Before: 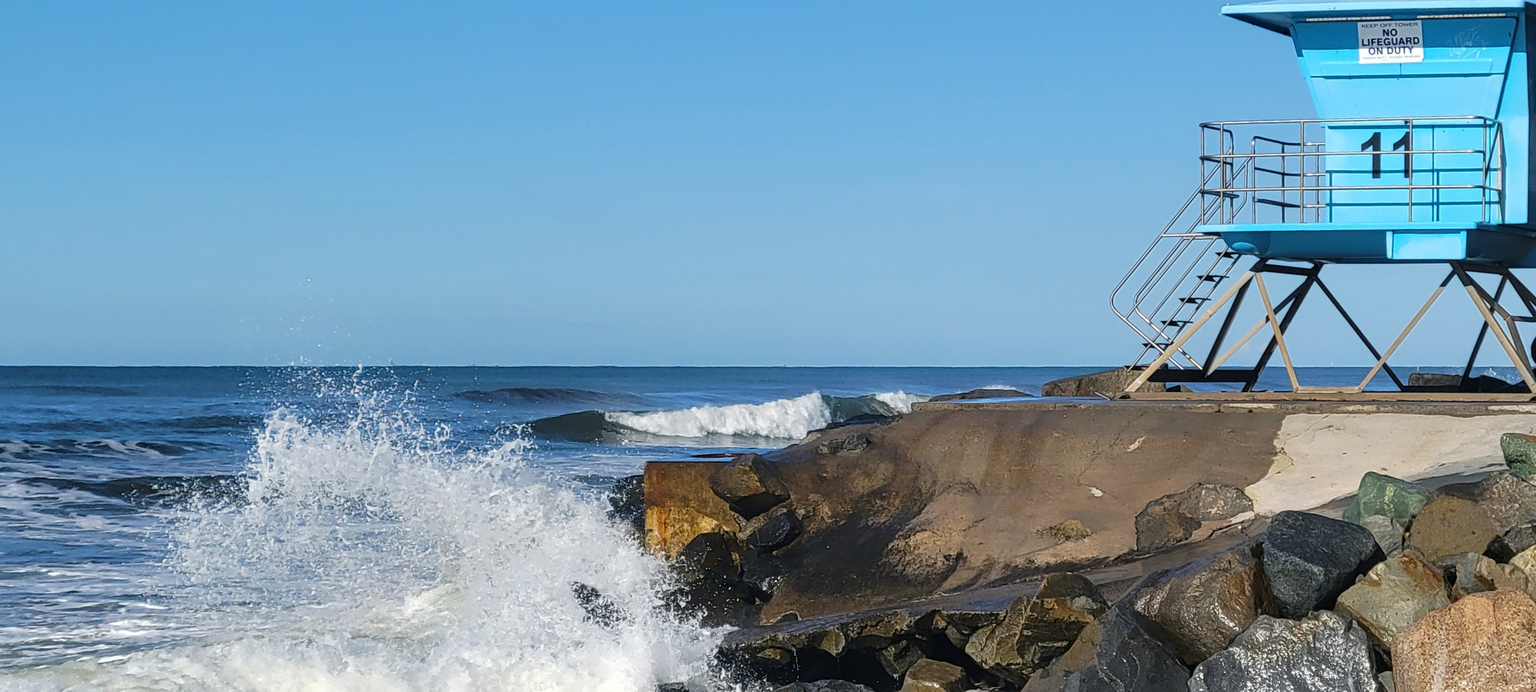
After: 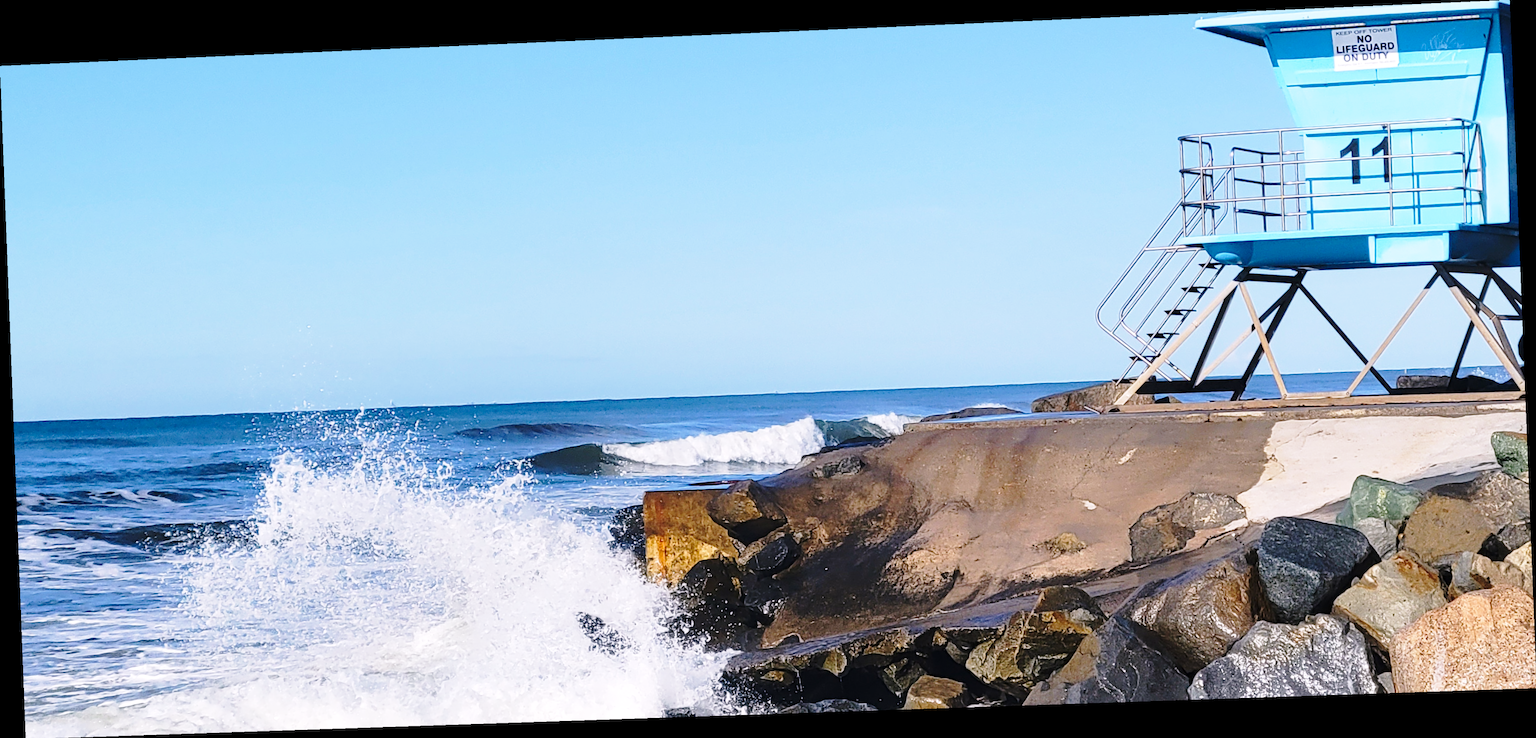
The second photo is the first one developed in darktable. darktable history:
base curve: curves: ch0 [(0, 0) (0.028, 0.03) (0.121, 0.232) (0.46, 0.748) (0.859, 0.968) (1, 1)], preserve colors none
rotate and perspective: rotation -2.22°, lens shift (horizontal) -0.022, automatic cropping off
white balance: red 1.05, blue 1.072
